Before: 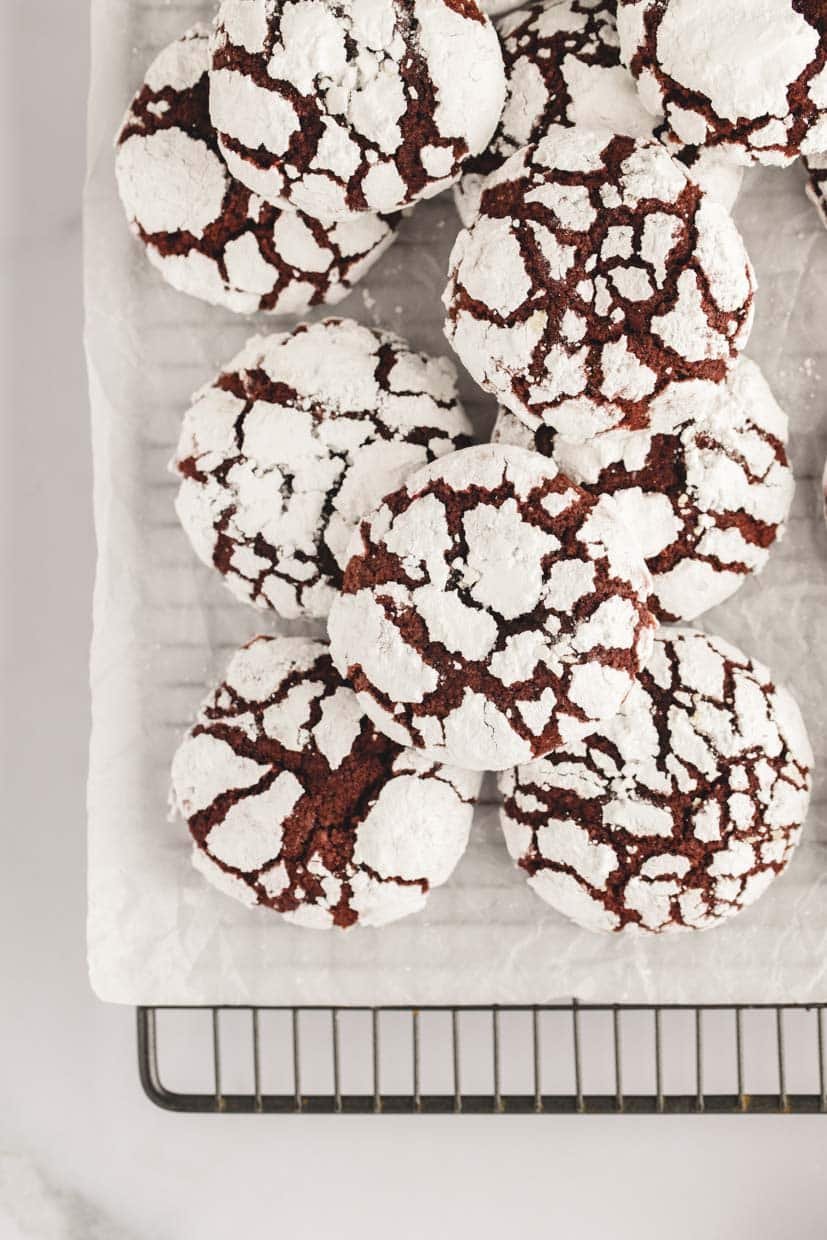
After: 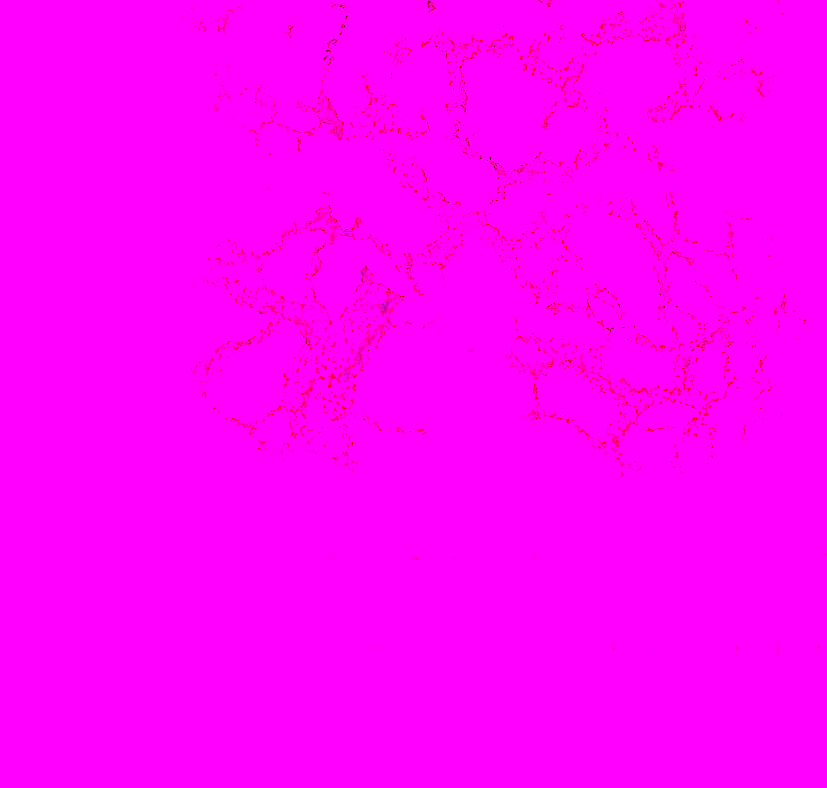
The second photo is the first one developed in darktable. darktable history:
white balance: red 8, blue 8
color correction: highlights a* 5.81, highlights b* 4.84
exposure: exposure 0.3 EV, compensate highlight preservation false
crop and rotate: top 36.435%
